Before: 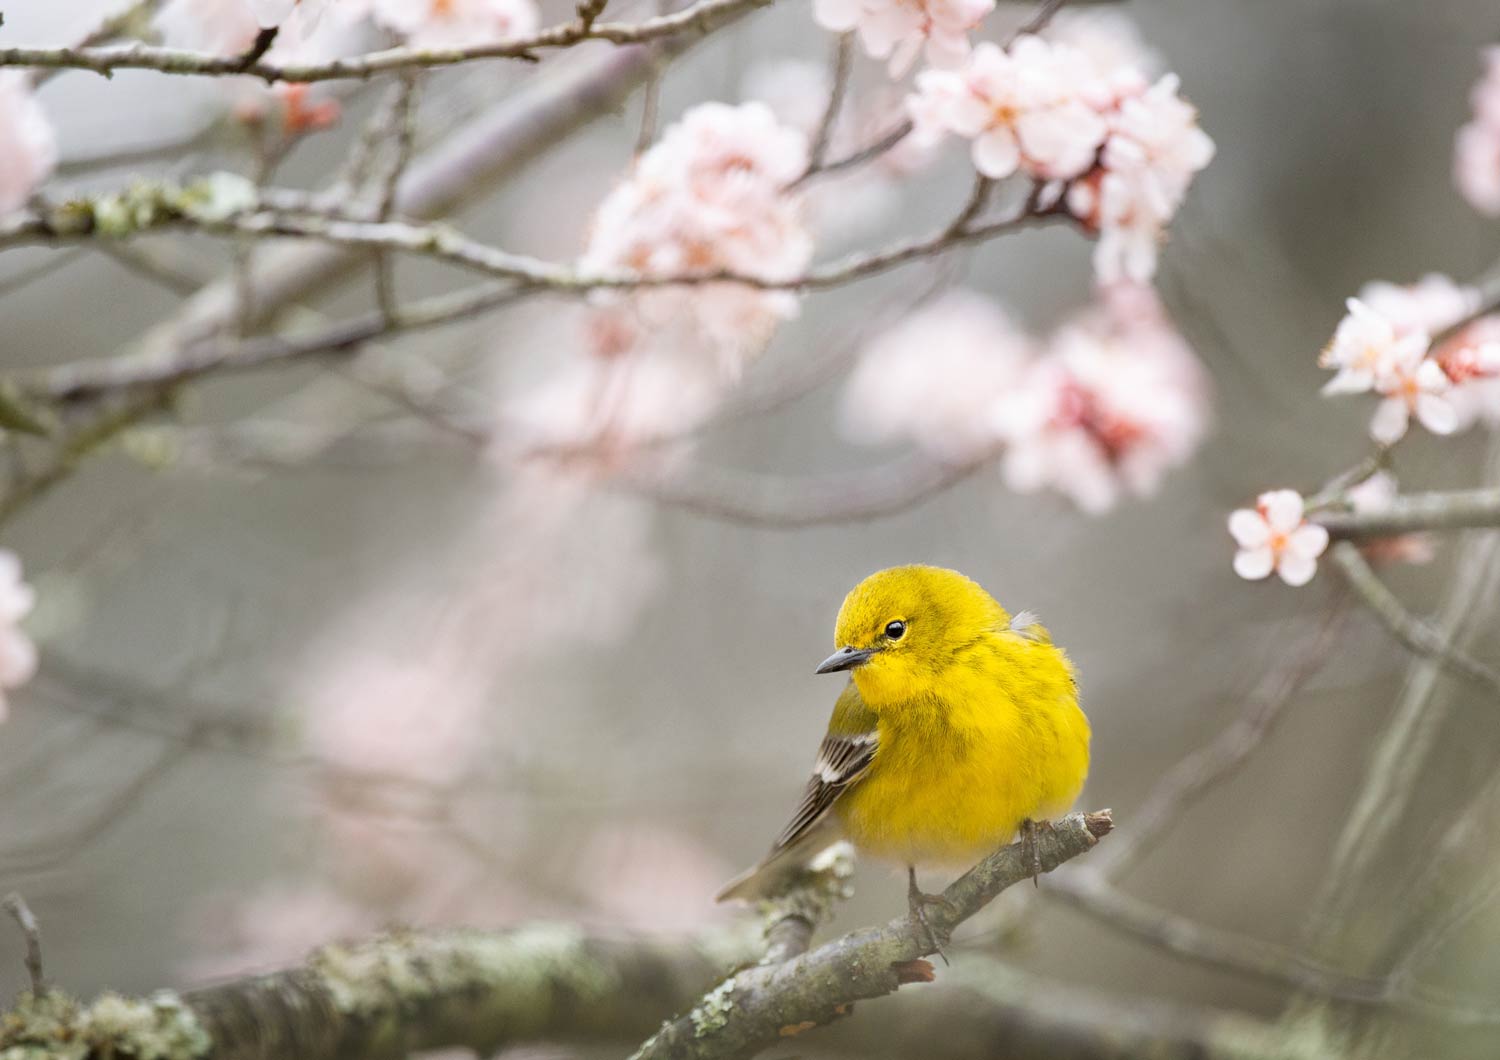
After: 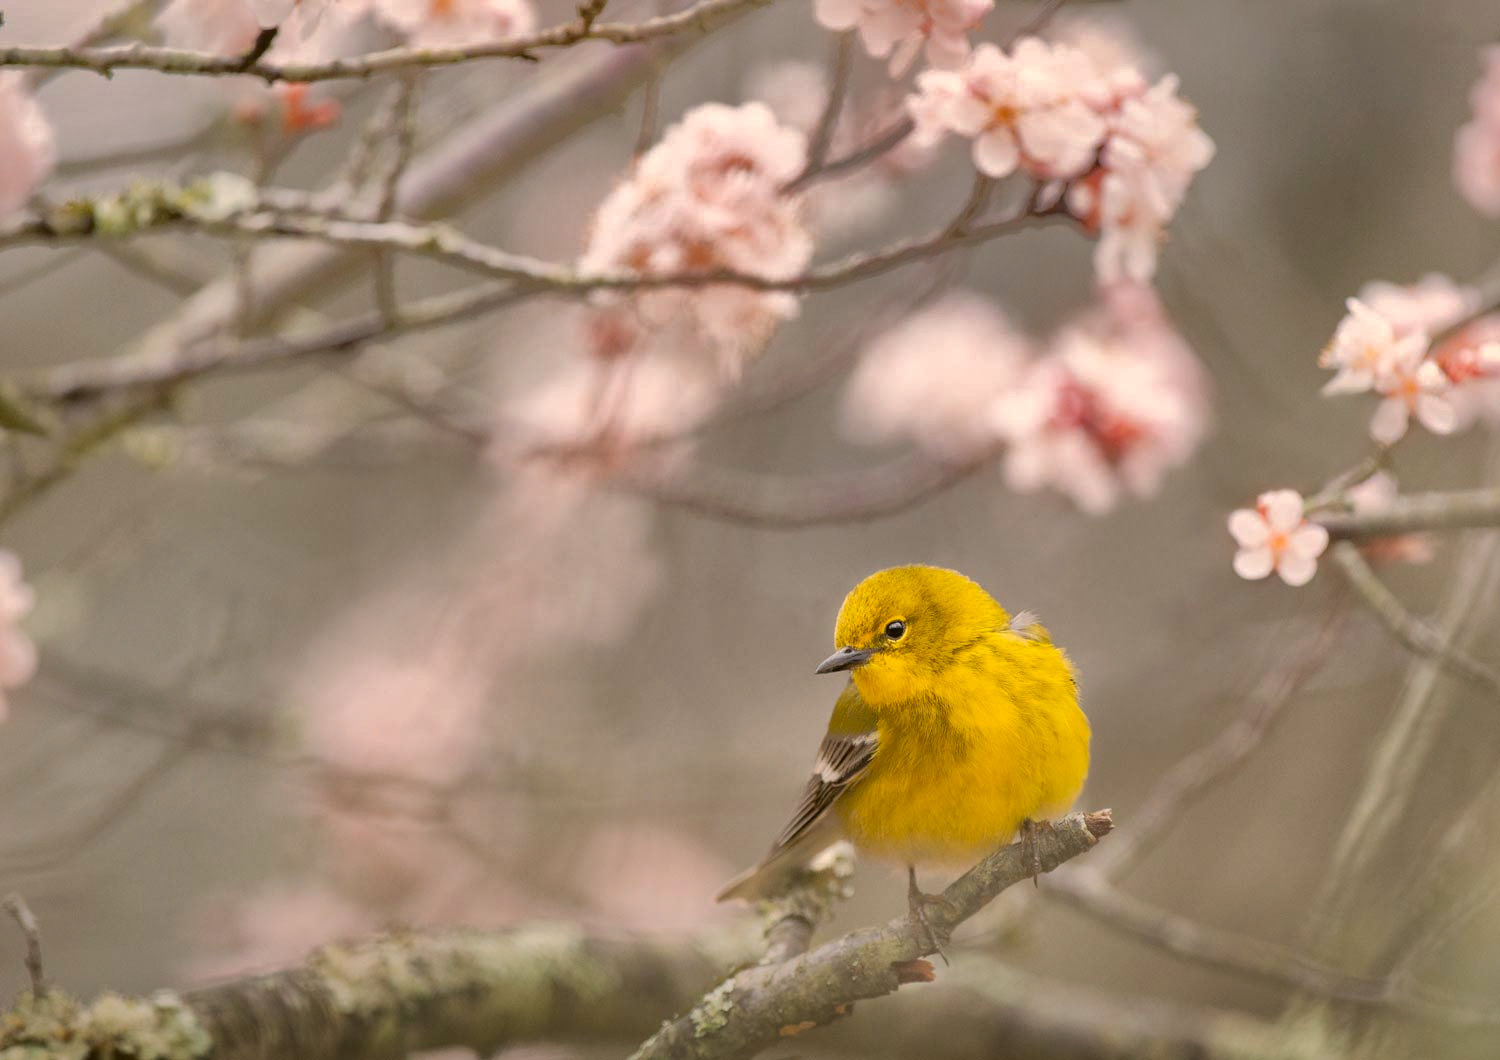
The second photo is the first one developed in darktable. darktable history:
color balance: lift [1.004, 1.002, 1.002, 0.998], gamma [1, 1.007, 1.002, 0.993], gain [1, 0.977, 1.013, 1.023], contrast -3.64%
white balance: red 1.127, blue 0.943
shadows and highlights: shadows -19.91, highlights -73.15
